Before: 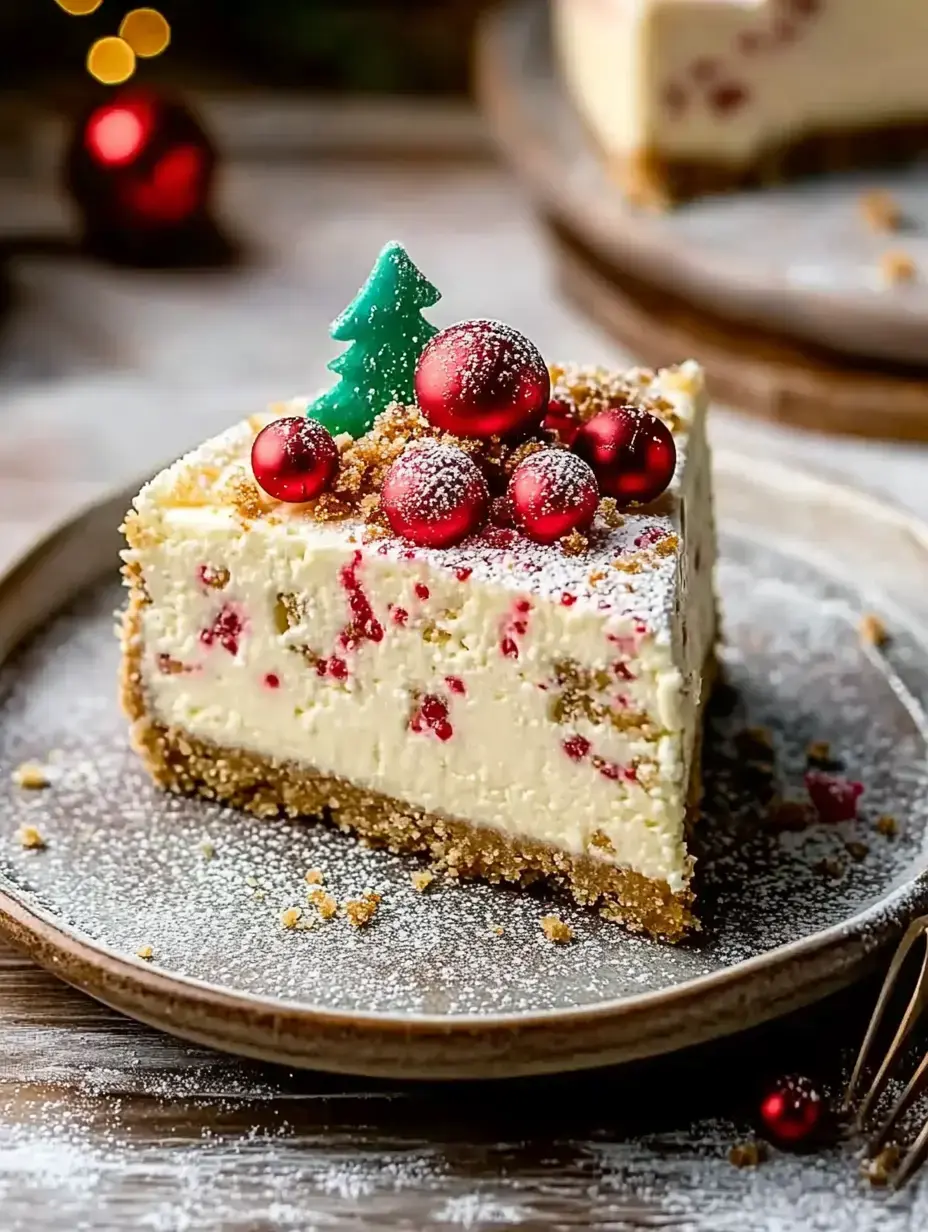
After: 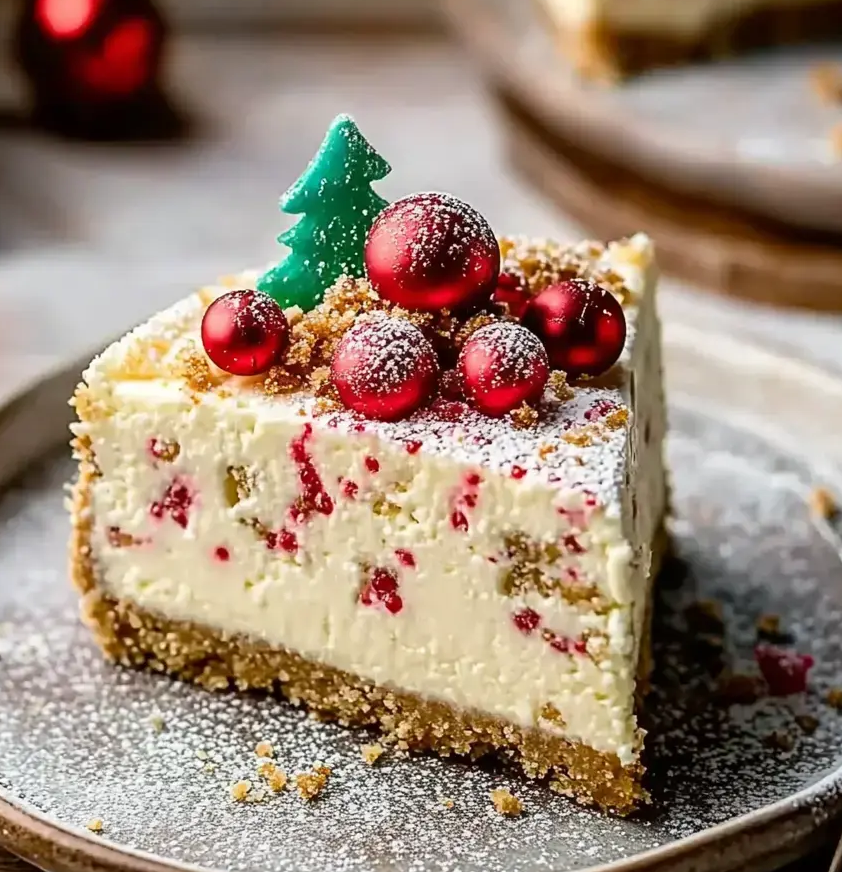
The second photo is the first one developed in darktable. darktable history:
crop: left 5.389%, top 10.316%, right 3.822%, bottom 18.882%
